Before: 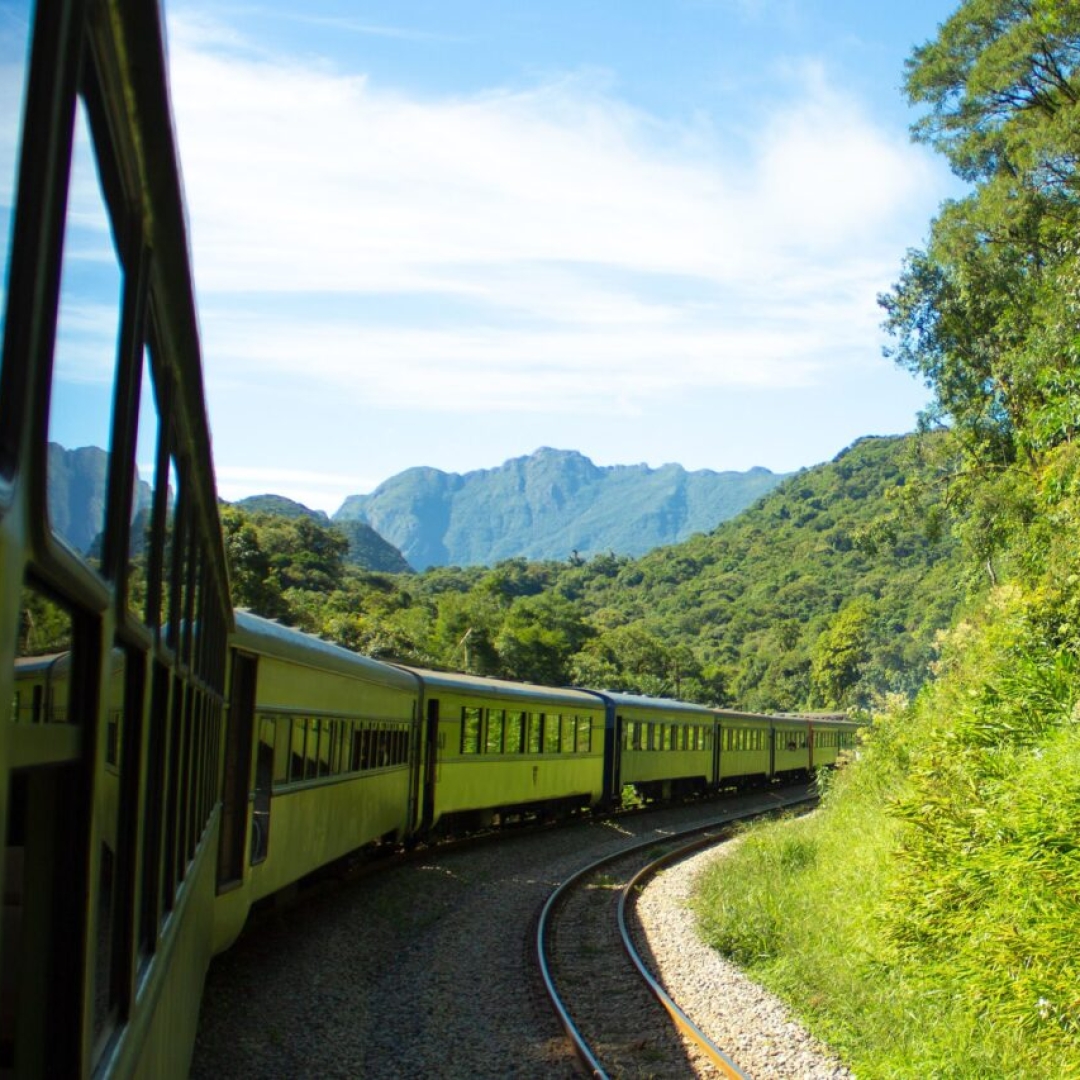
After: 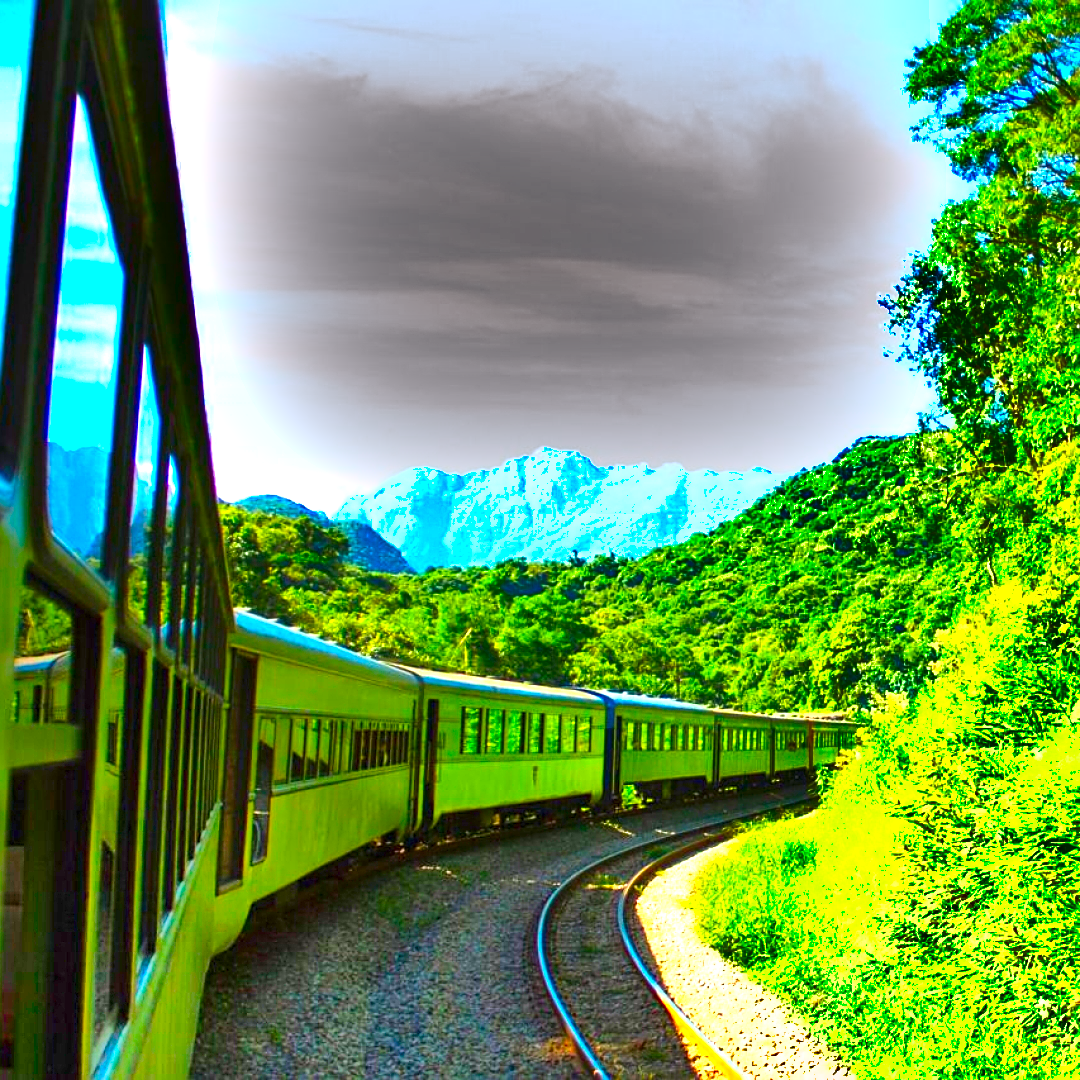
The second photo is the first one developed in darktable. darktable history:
shadows and highlights: shadows 75, highlights -60.85, soften with gaussian
color correction: highlights a* 1.59, highlights b* -1.7, saturation 2.48
exposure: black level correction 0, exposure 1.388 EV, compensate exposure bias true, compensate highlight preservation false
sharpen: on, module defaults
